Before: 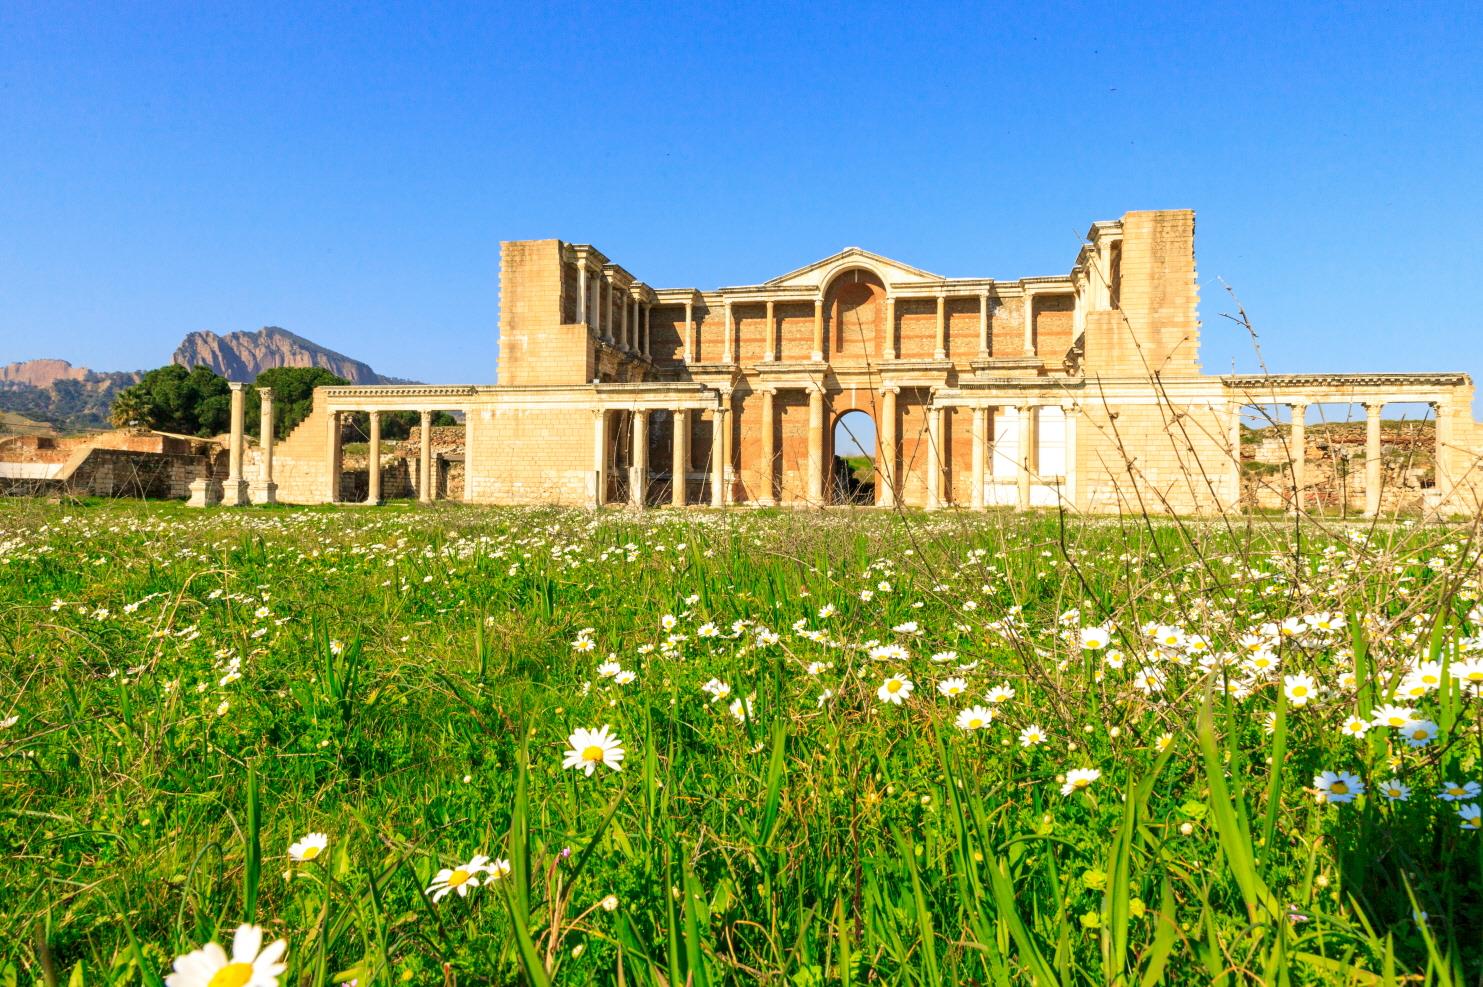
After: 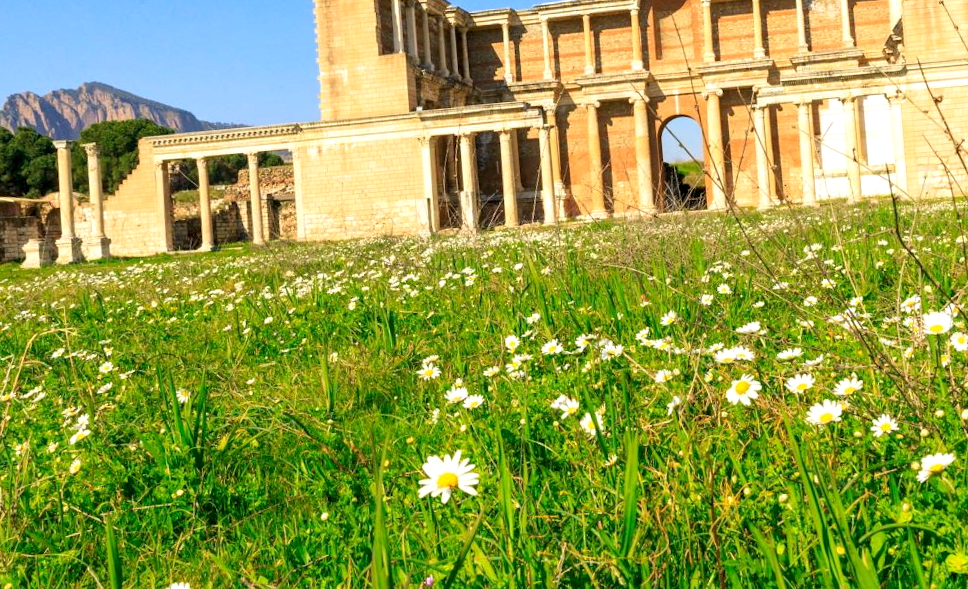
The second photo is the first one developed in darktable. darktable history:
exposure: black level correction 0.002, exposure 0.15 EV, compensate highlight preservation false
rotate and perspective: rotation -4.86°, automatic cropping off
crop: left 13.312%, top 31.28%, right 24.627%, bottom 15.582%
